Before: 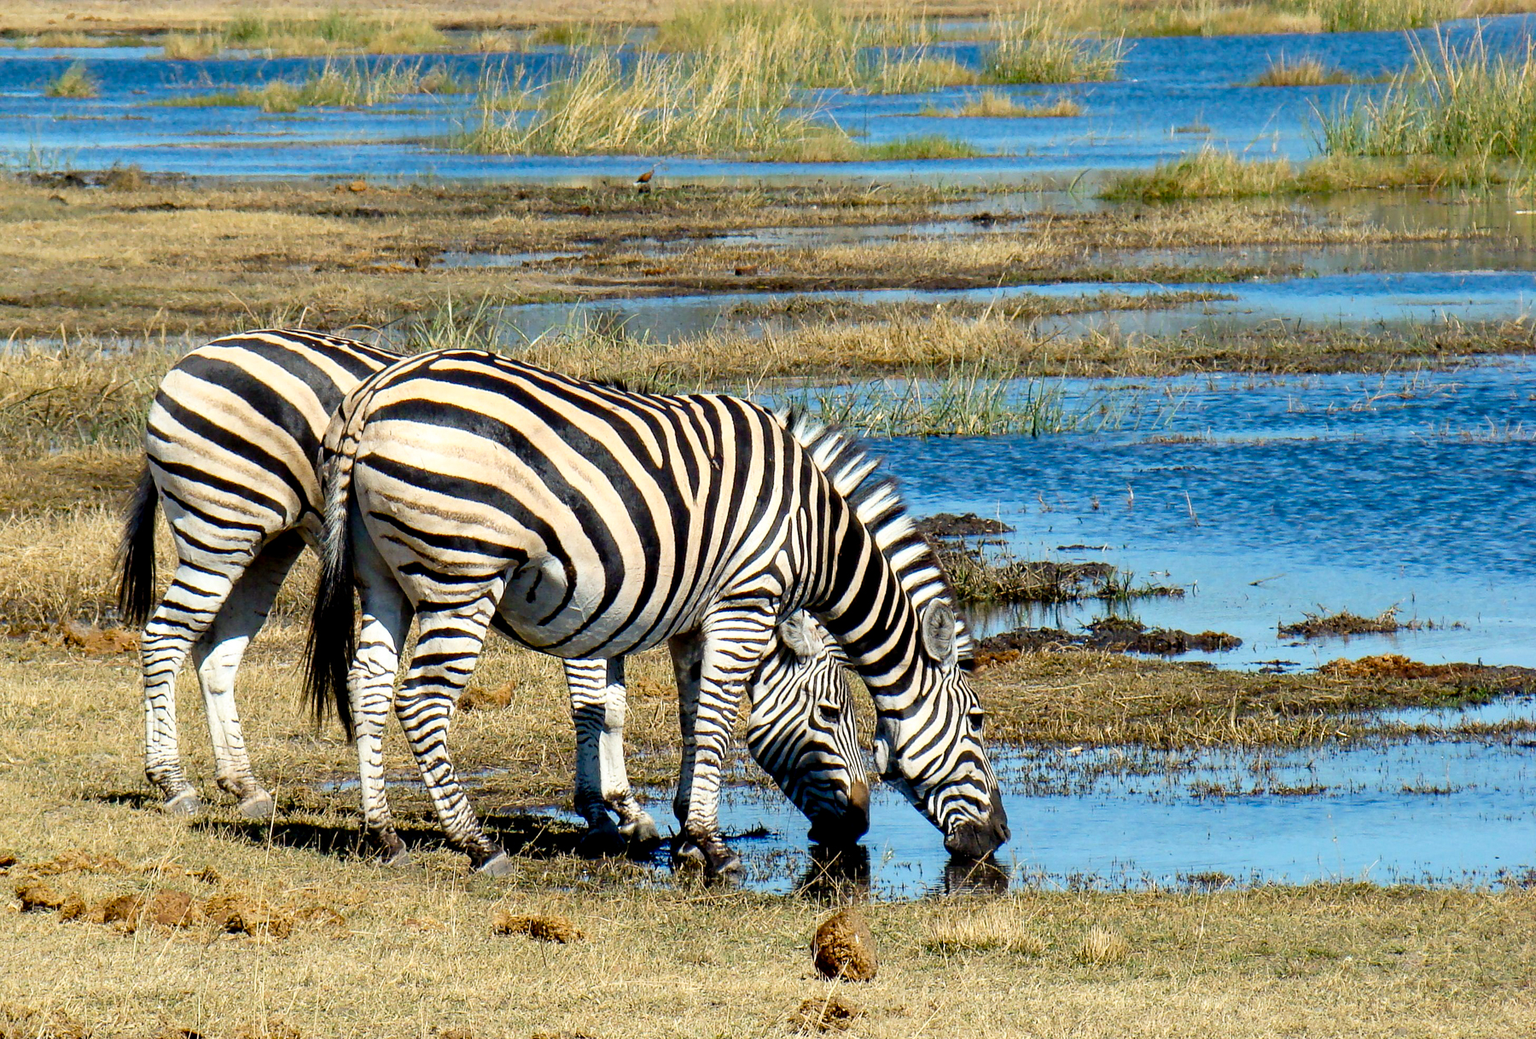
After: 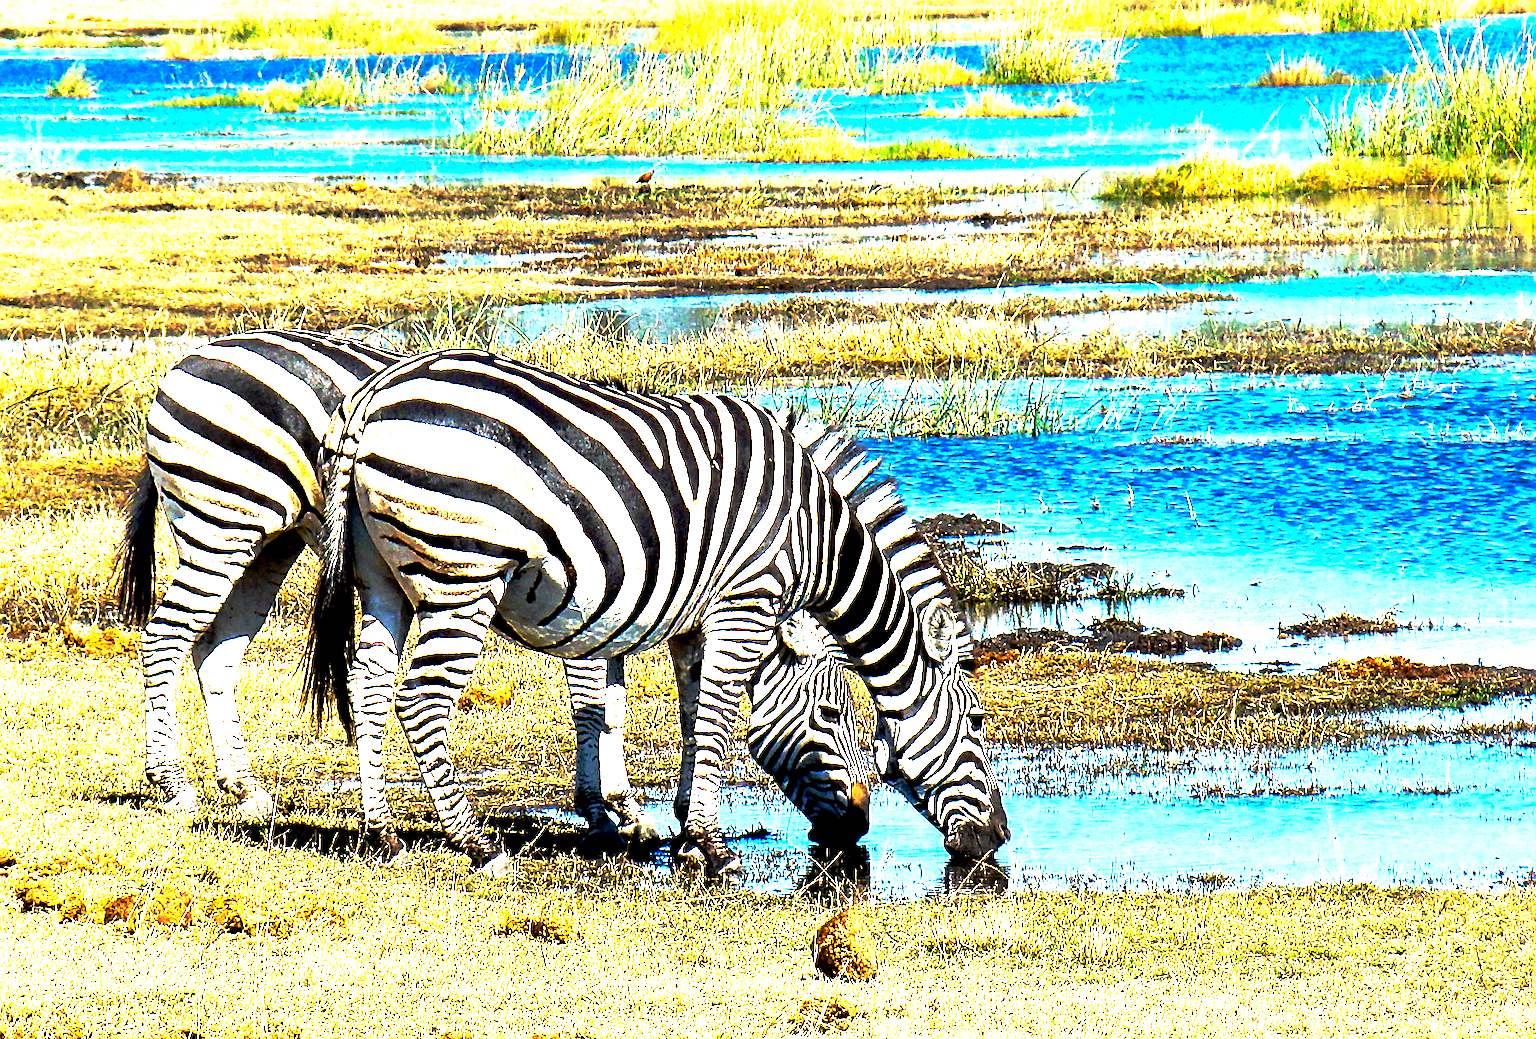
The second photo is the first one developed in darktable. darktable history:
tone equalizer: edges refinement/feathering 500, mask exposure compensation -1.57 EV, preserve details no
base curve: curves: ch0 [(0, 0) (0.564, 0.291) (0.802, 0.731) (1, 1)], preserve colors none
exposure: black level correction 0.001, exposure 1.999 EV, compensate exposure bias true, compensate highlight preservation false
sharpen: on, module defaults
